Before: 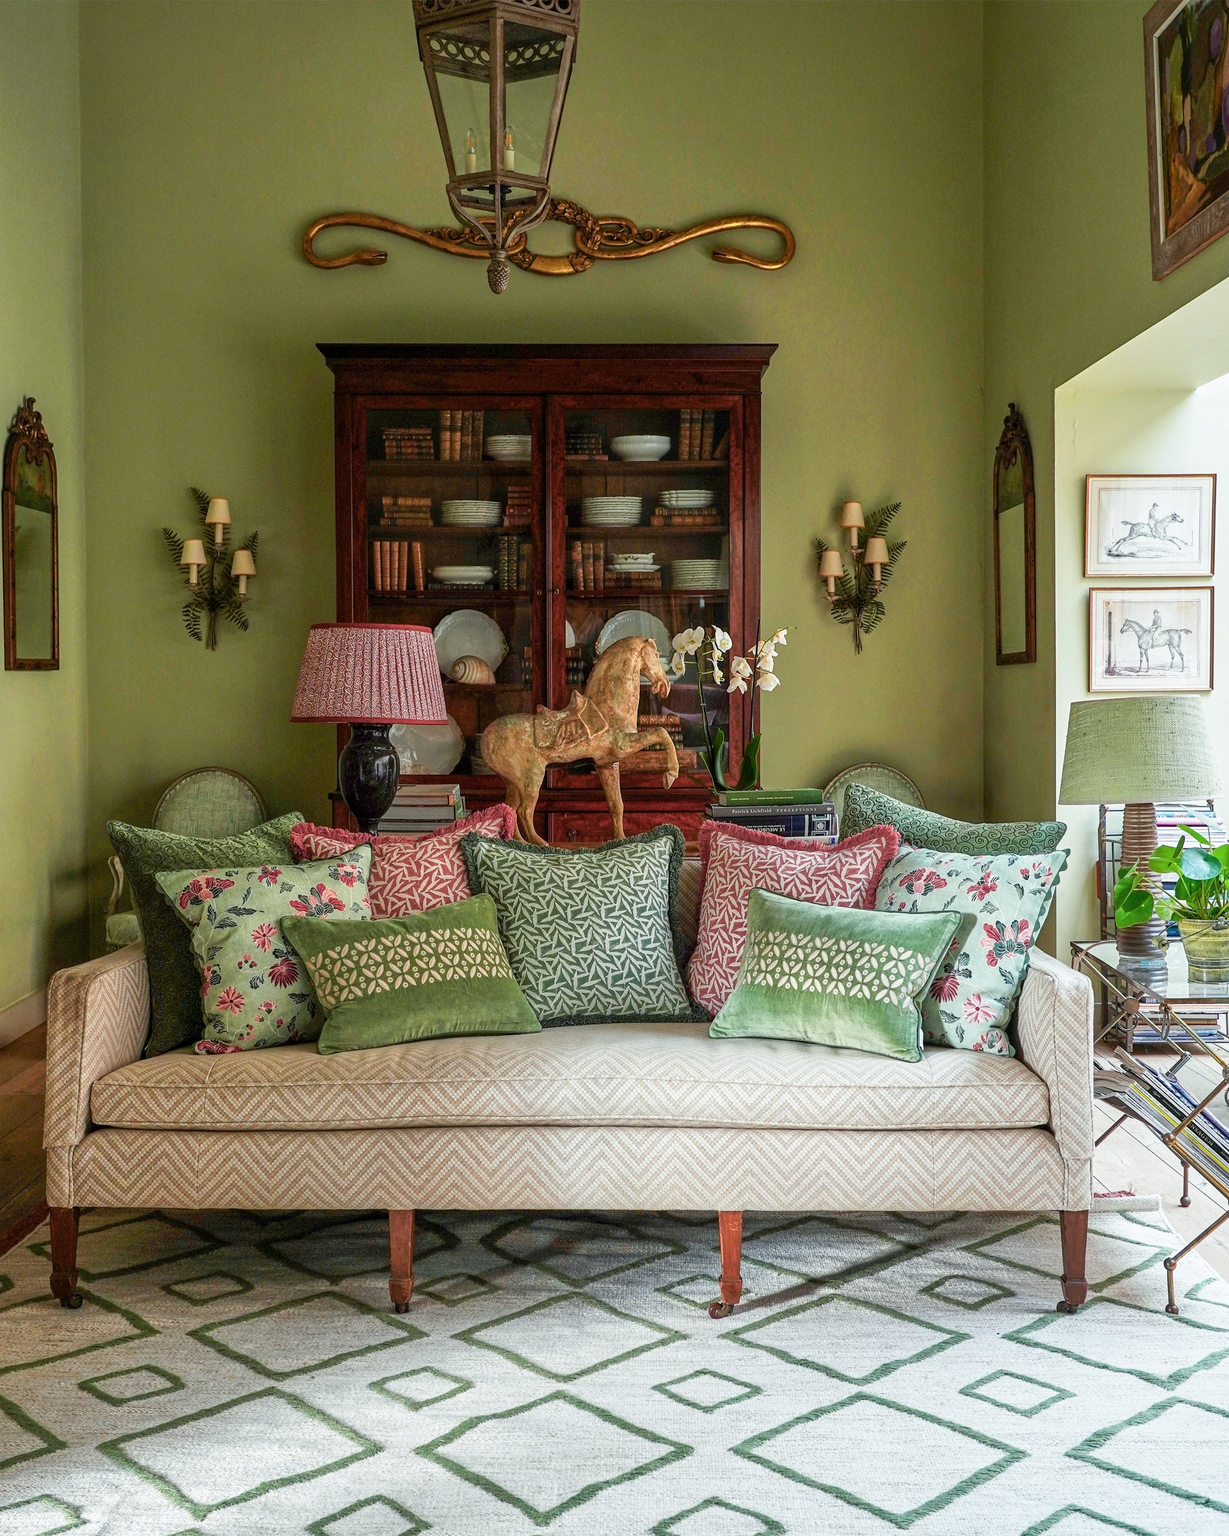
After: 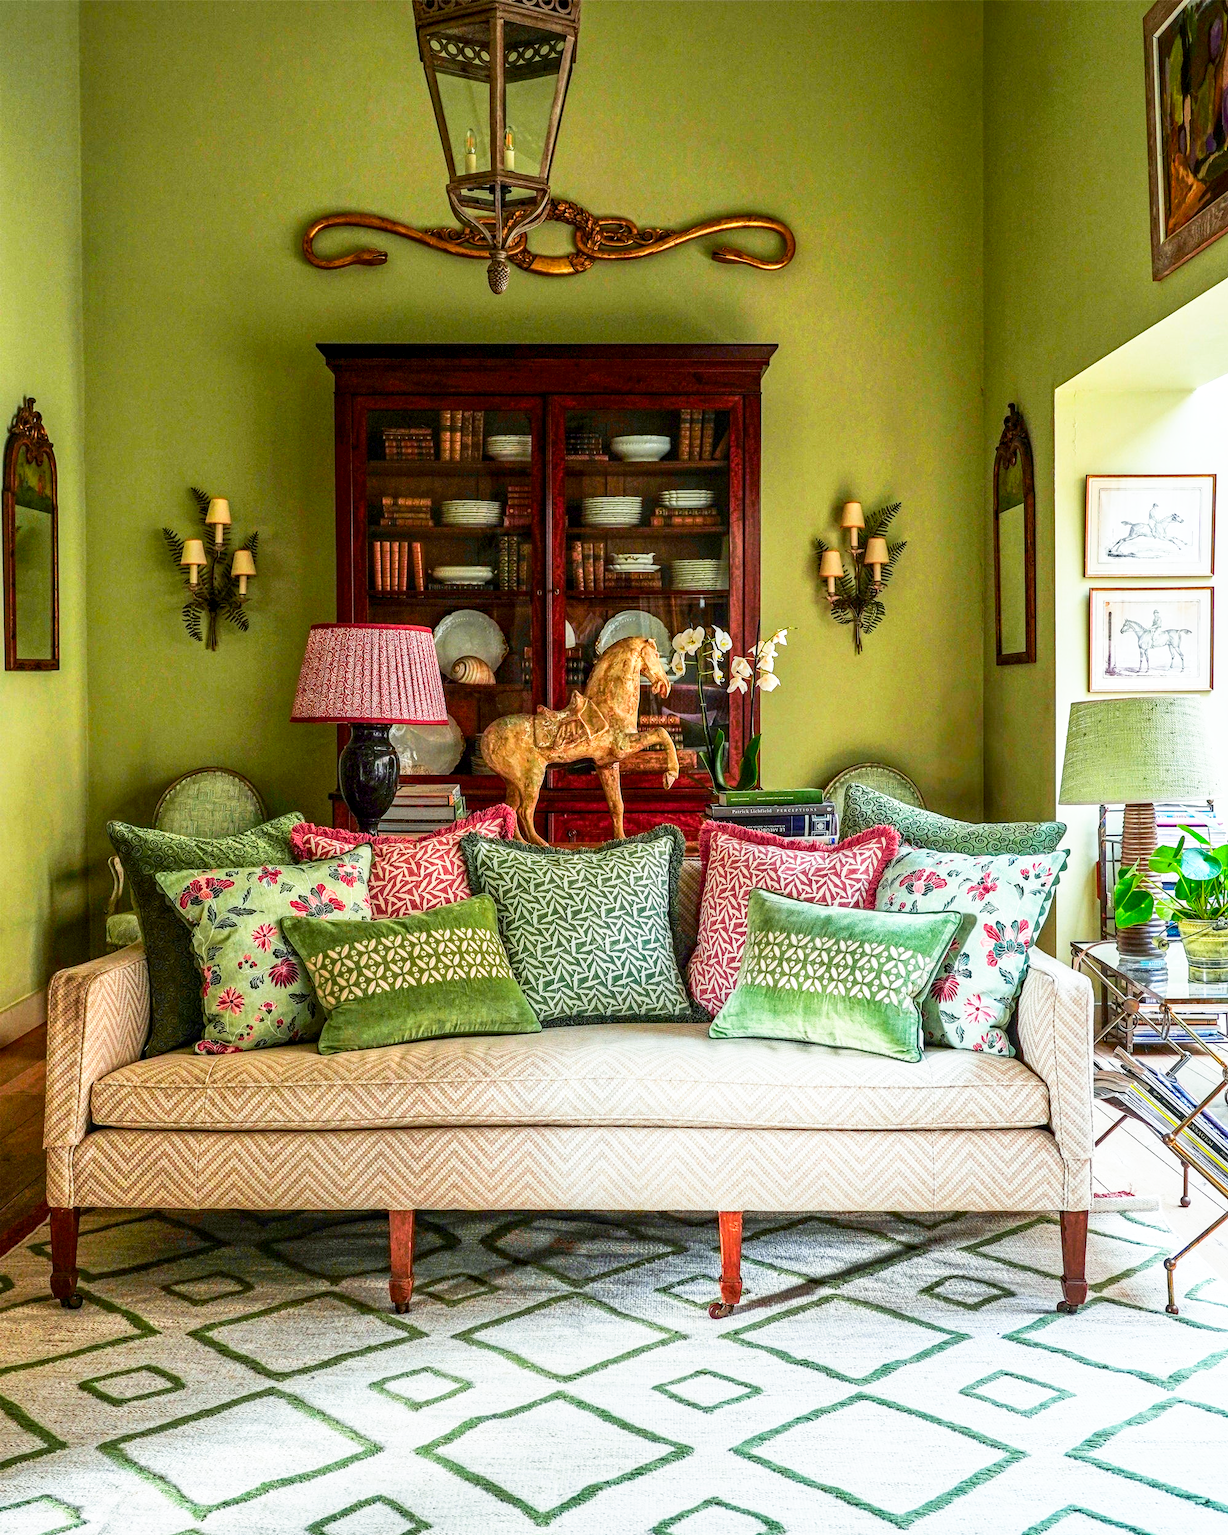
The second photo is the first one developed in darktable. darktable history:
haze removal: compatibility mode true, adaptive false
base curve: curves: ch0 [(0, 0) (0.579, 0.807) (1, 1)], preserve colors none
contrast brightness saturation: contrast 0.16, saturation 0.32
local contrast: on, module defaults
